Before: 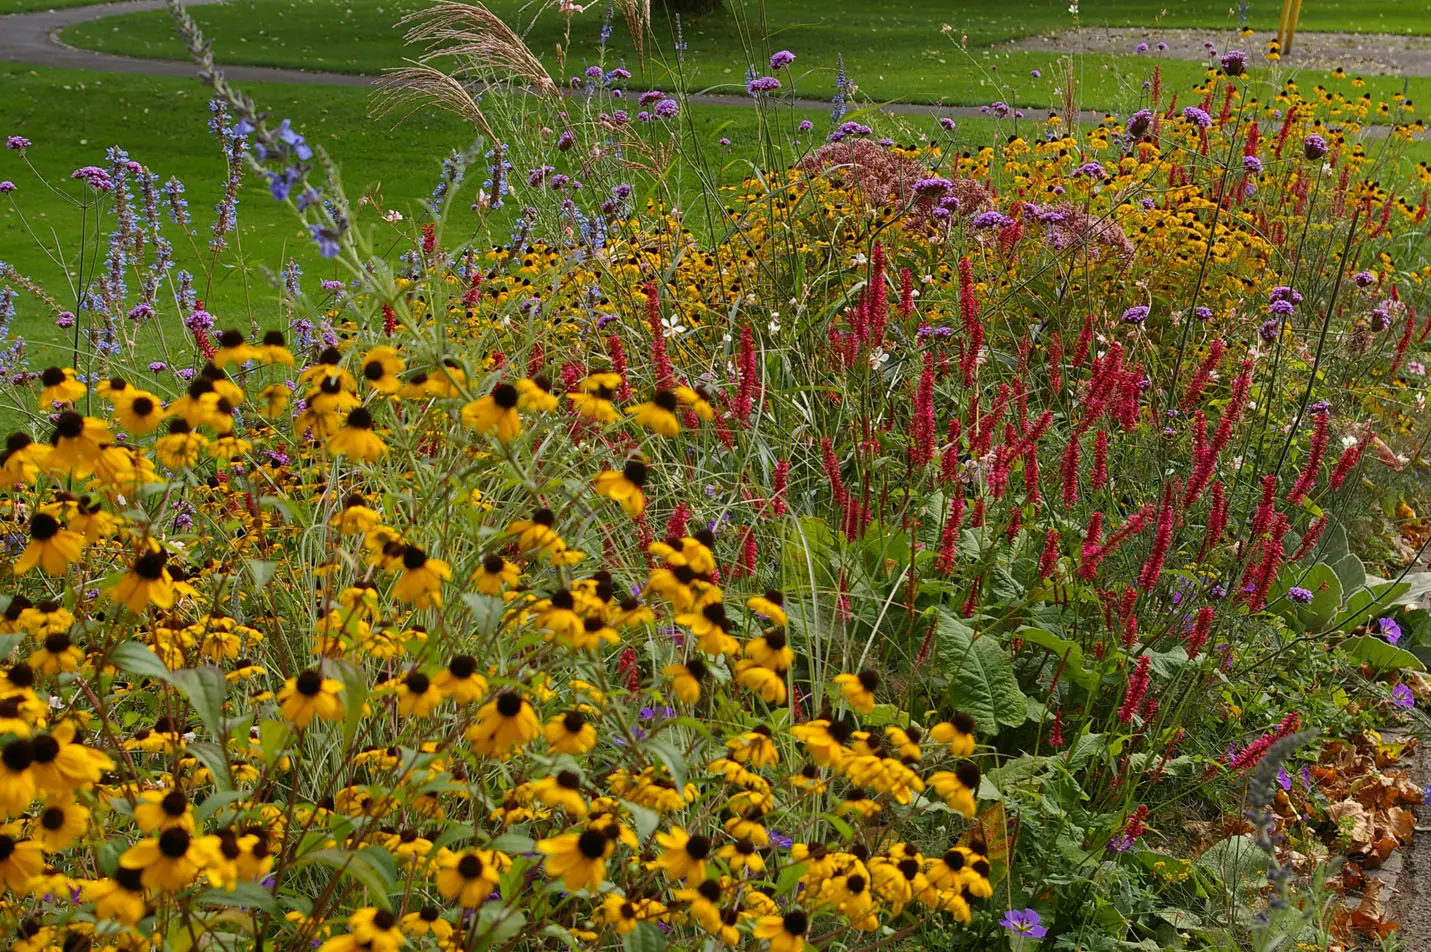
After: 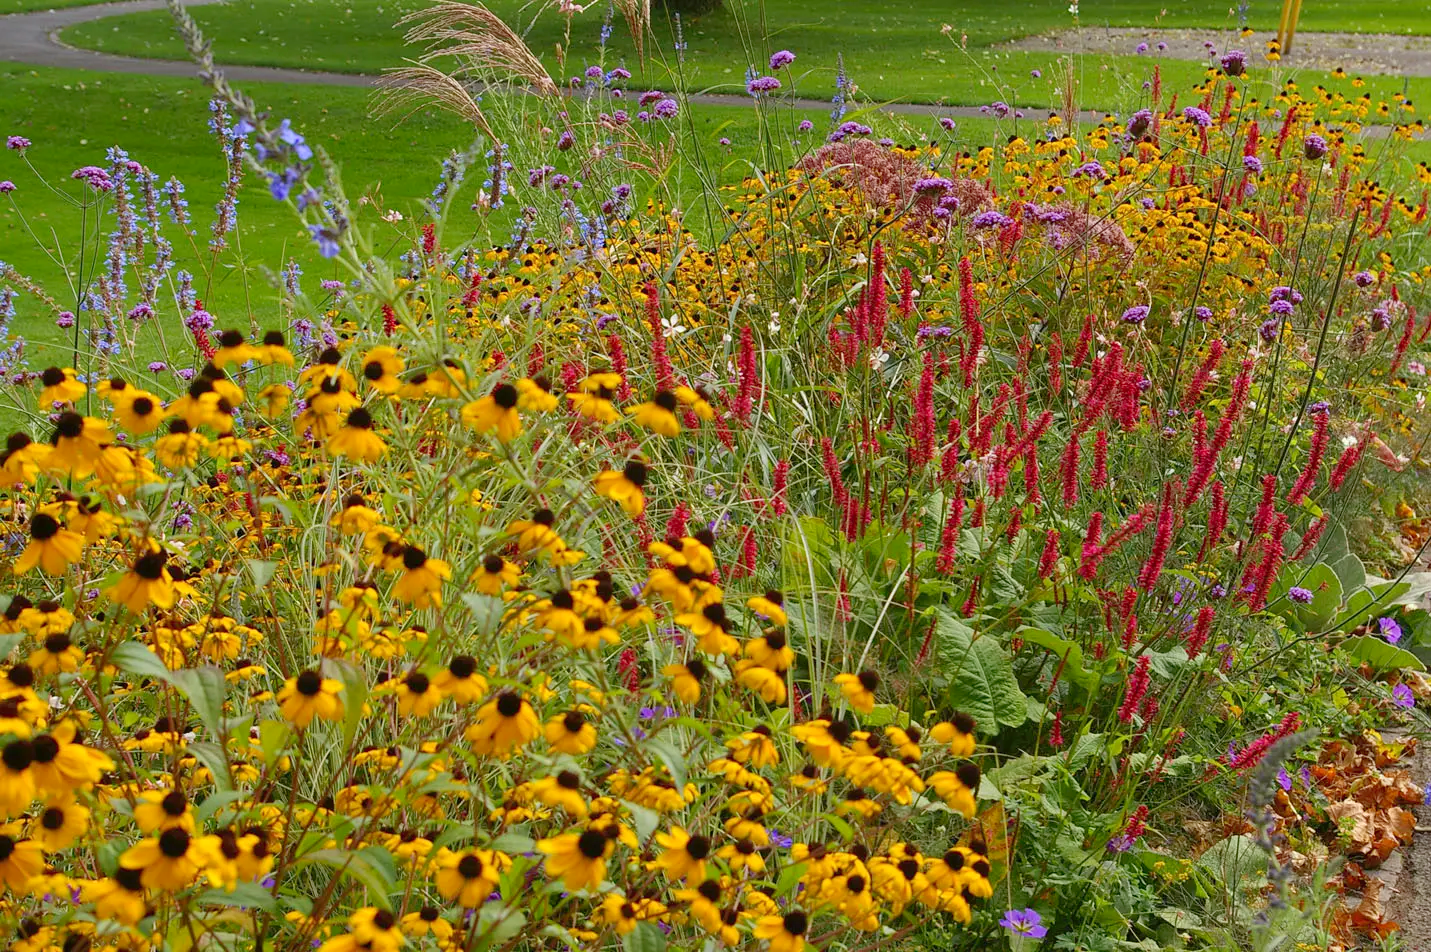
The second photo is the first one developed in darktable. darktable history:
color zones: curves: ch0 [(0.068, 0.464) (0.25, 0.5) (0.48, 0.508) (0.75, 0.536) (0.886, 0.476) (0.967, 0.456)]; ch1 [(0.066, 0.456) (0.25, 0.5) (0.616, 0.508) (0.746, 0.56) (0.934, 0.444)]
levels: levels [0, 0.445, 1]
